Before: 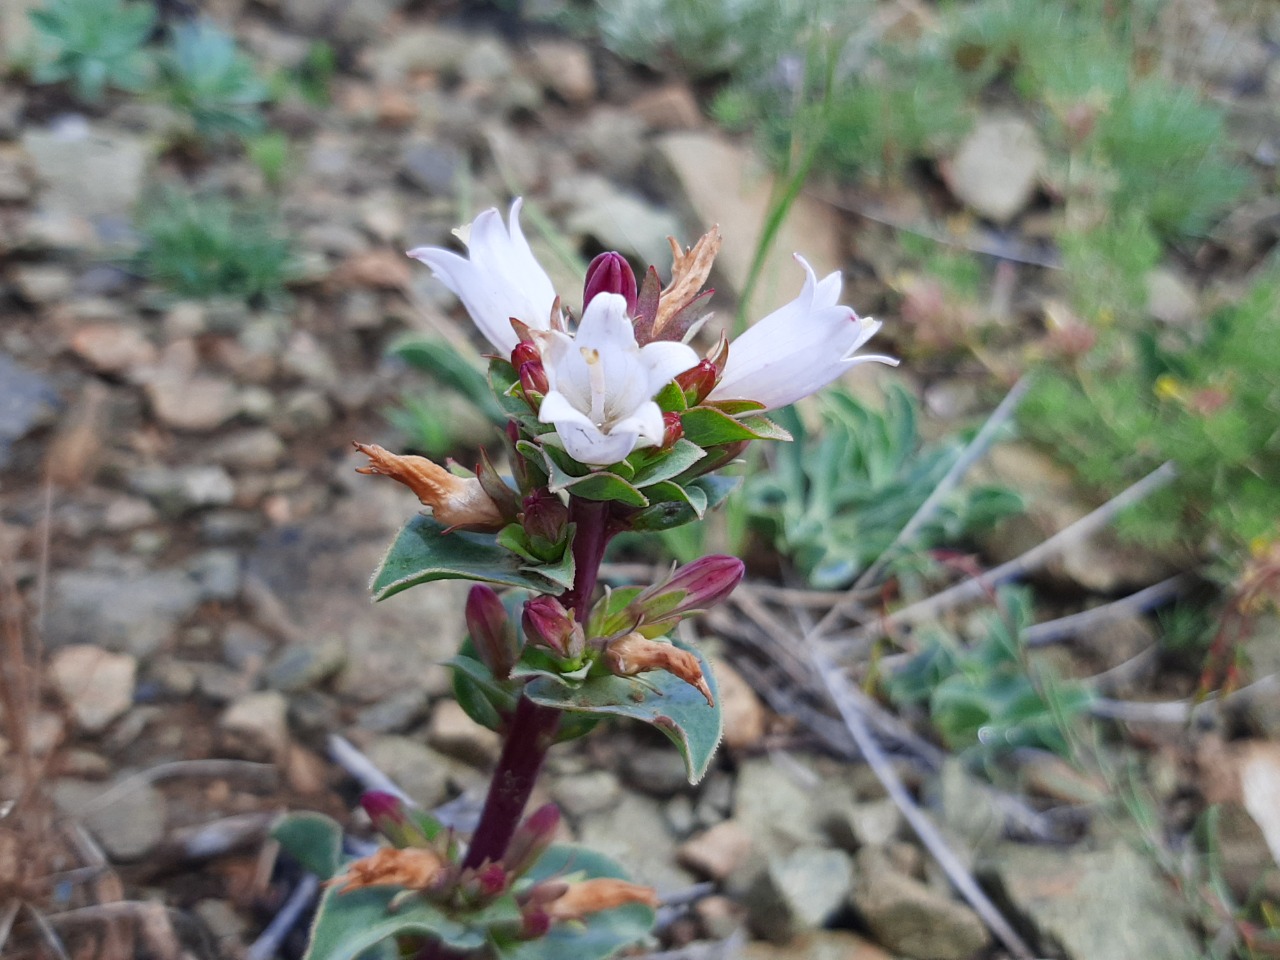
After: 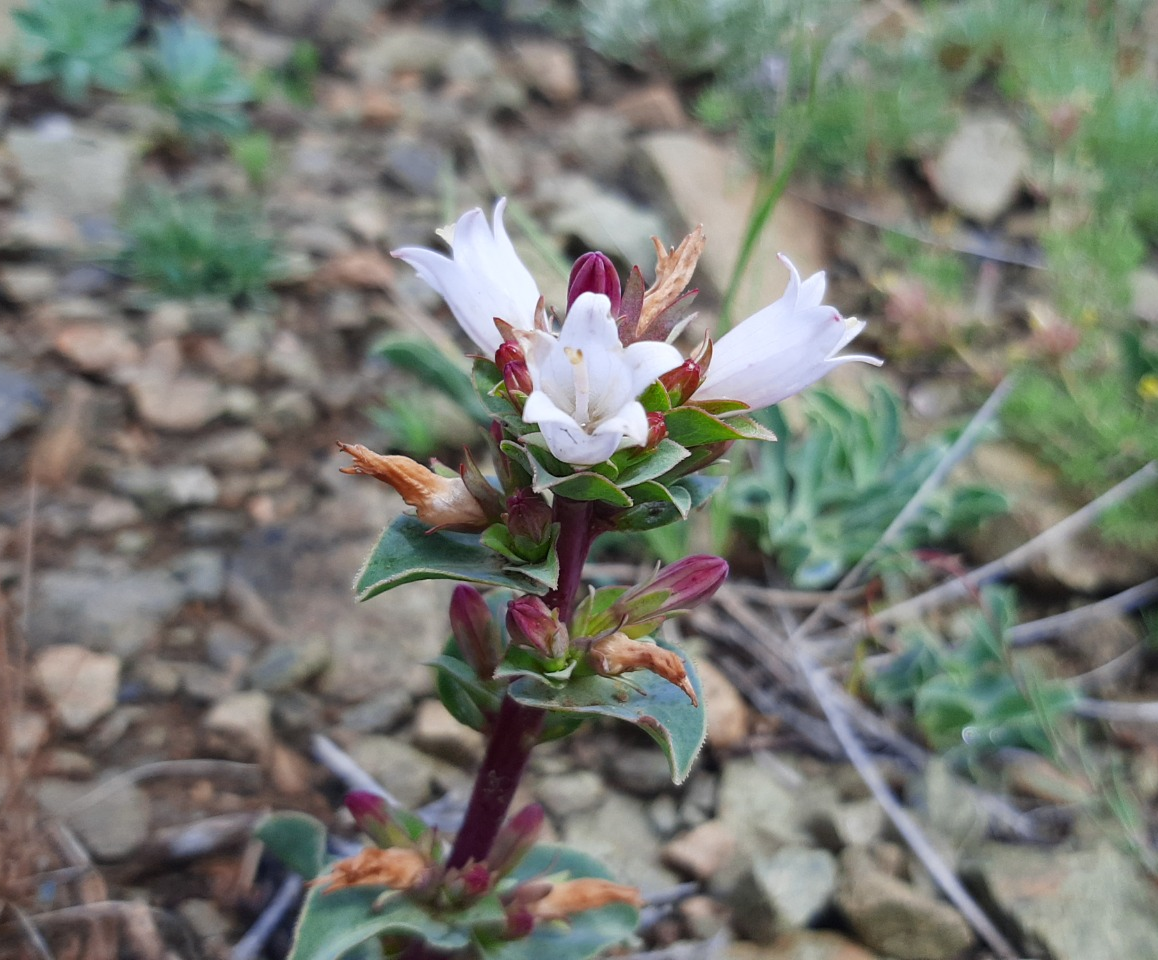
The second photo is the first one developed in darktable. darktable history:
crop and rotate: left 1.309%, right 8.221%
